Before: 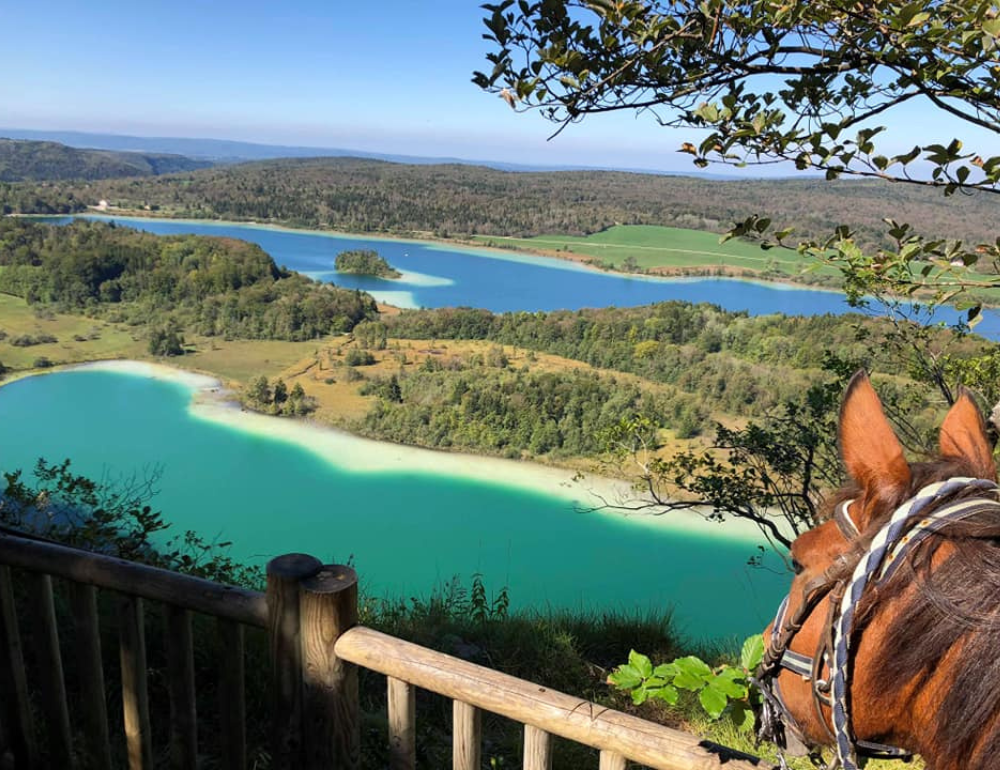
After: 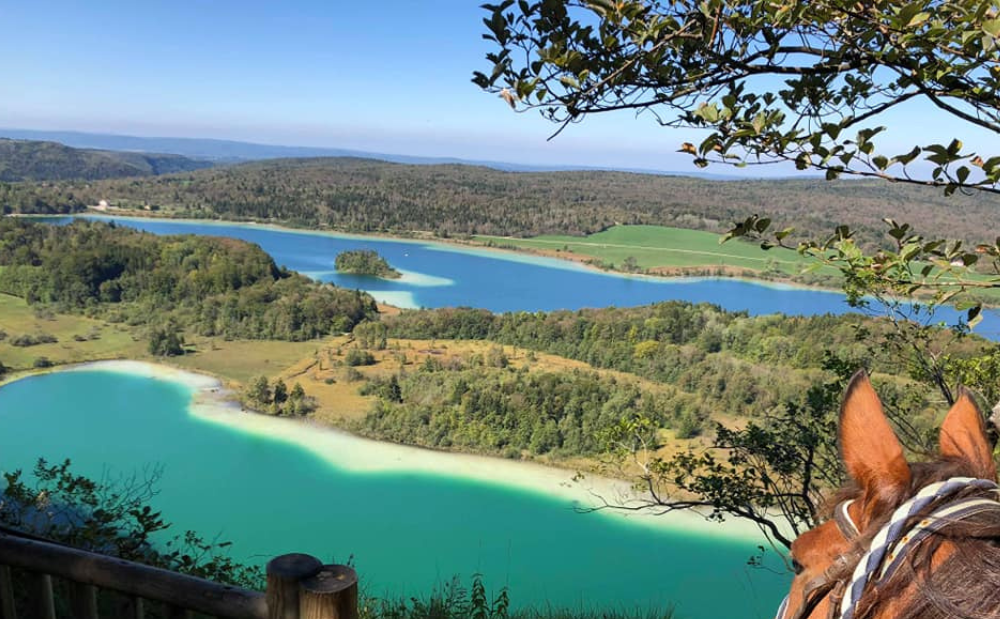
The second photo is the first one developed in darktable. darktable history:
crop: bottom 19.562%
